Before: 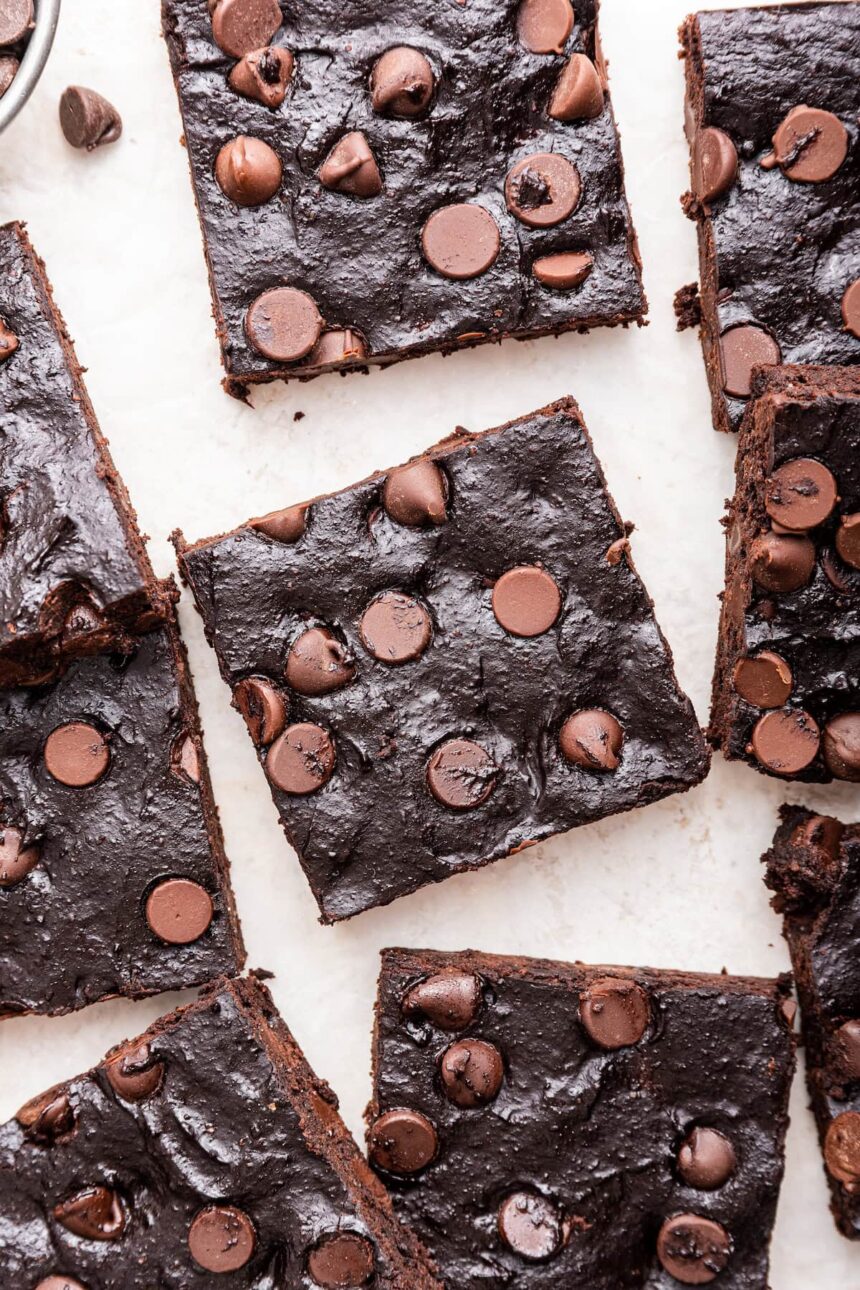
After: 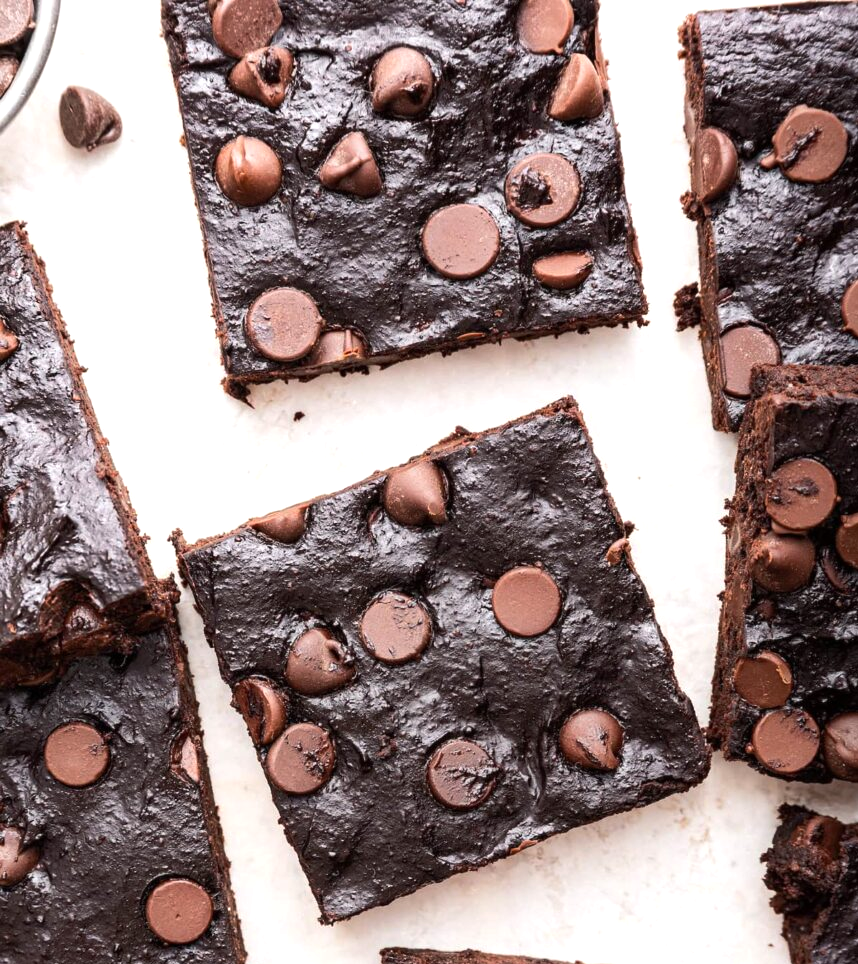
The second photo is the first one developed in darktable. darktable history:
crop: bottom 24.967%
tone equalizer: -8 EV -0.001 EV, -7 EV 0.001 EV, -6 EV -0.002 EV, -5 EV -0.003 EV, -4 EV -0.062 EV, -3 EV -0.222 EV, -2 EV -0.267 EV, -1 EV 0.105 EV, +0 EV 0.303 EV
